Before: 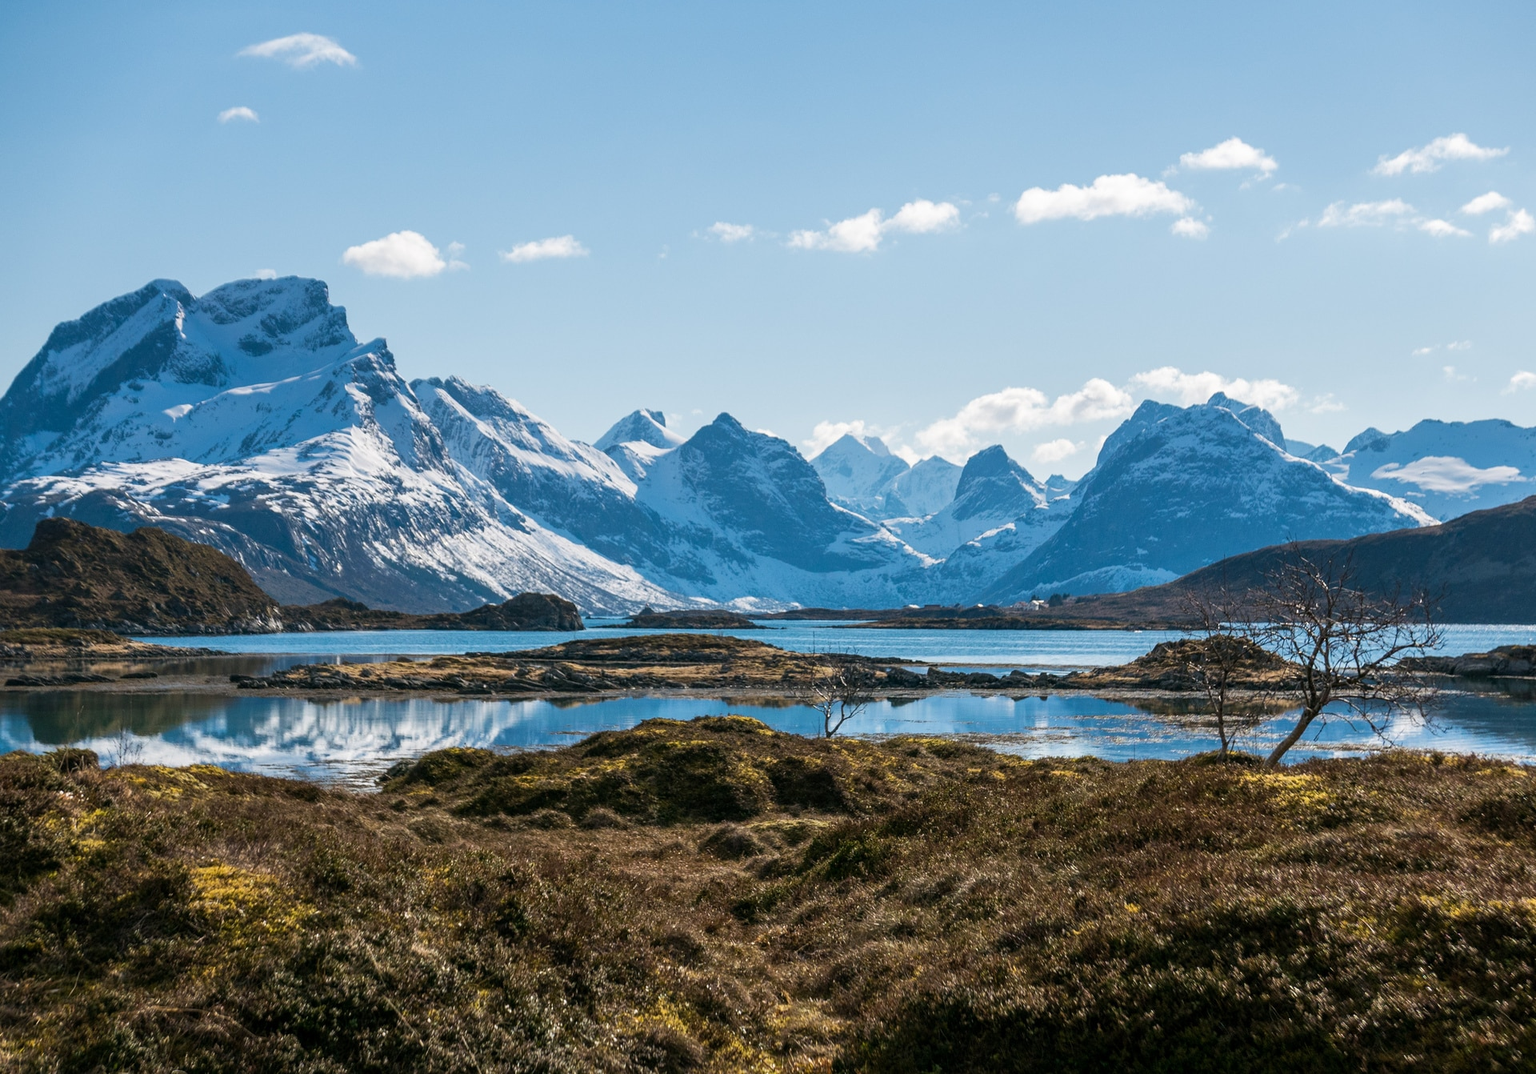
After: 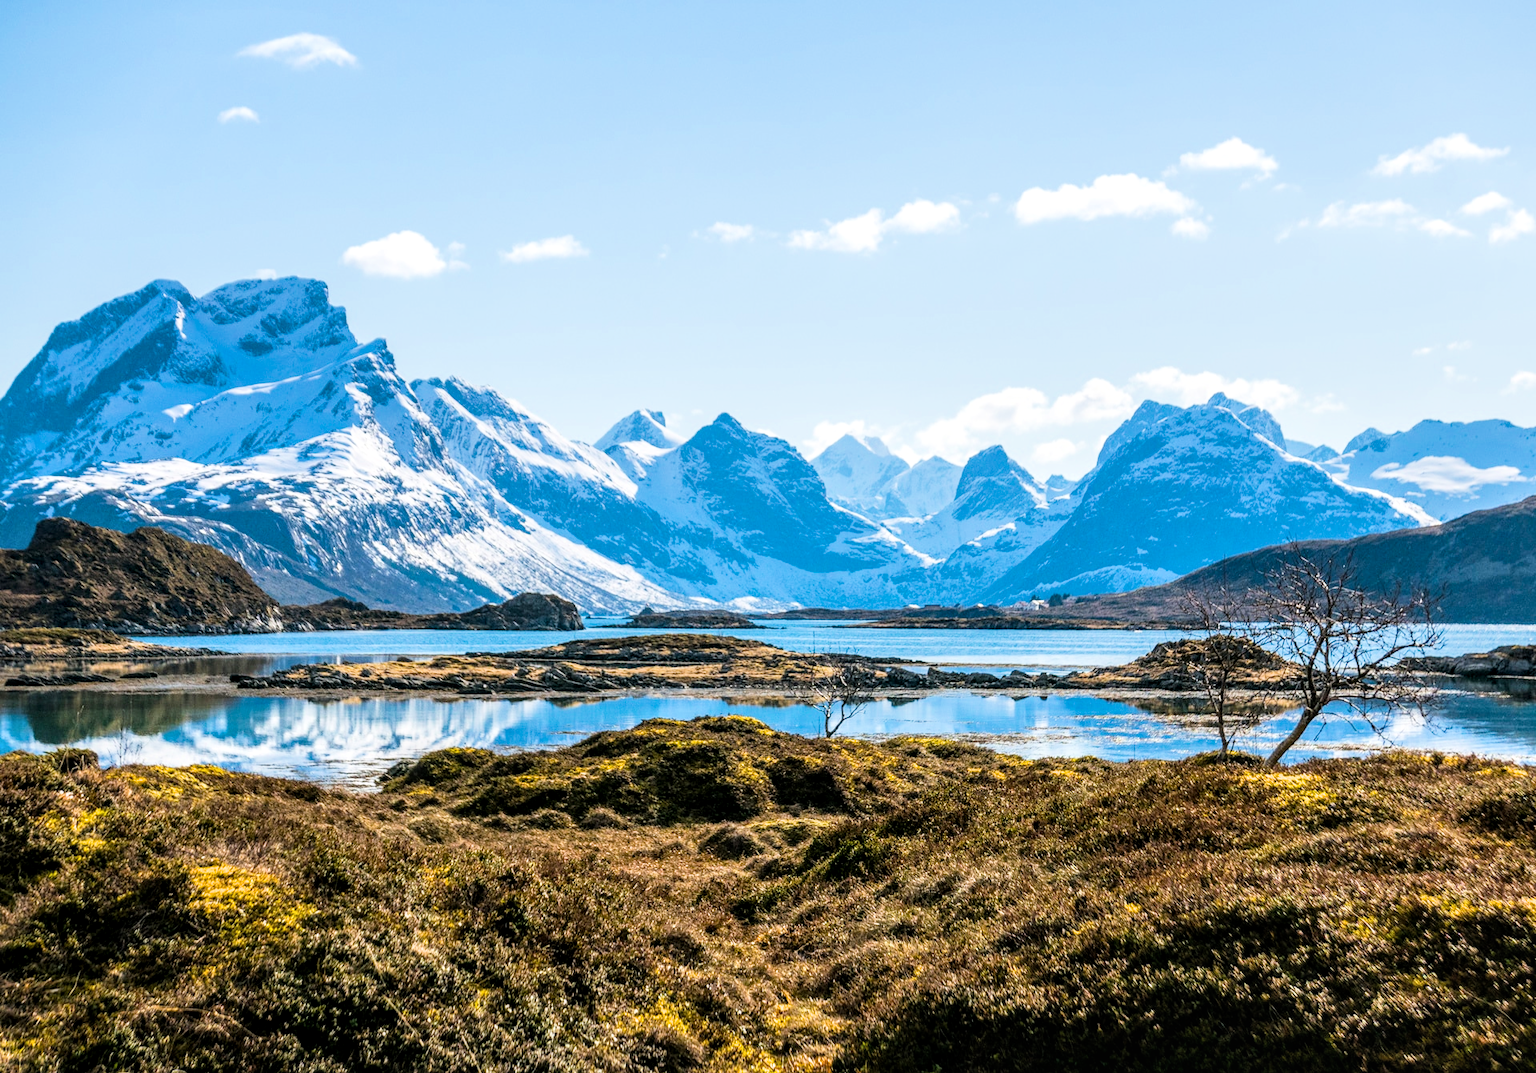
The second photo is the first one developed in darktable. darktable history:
local contrast: on, module defaults
color balance rgb: perceptual saturation grading › global saturation 30%
exposure: black level correction 0, exposure 1.2 EV, compensate exposure bias true, compensate highlight preservation false
filmic rgb: black relative exposure -6 EV, hardness 3.31, contrast 1.3, contrast in shadows safe
